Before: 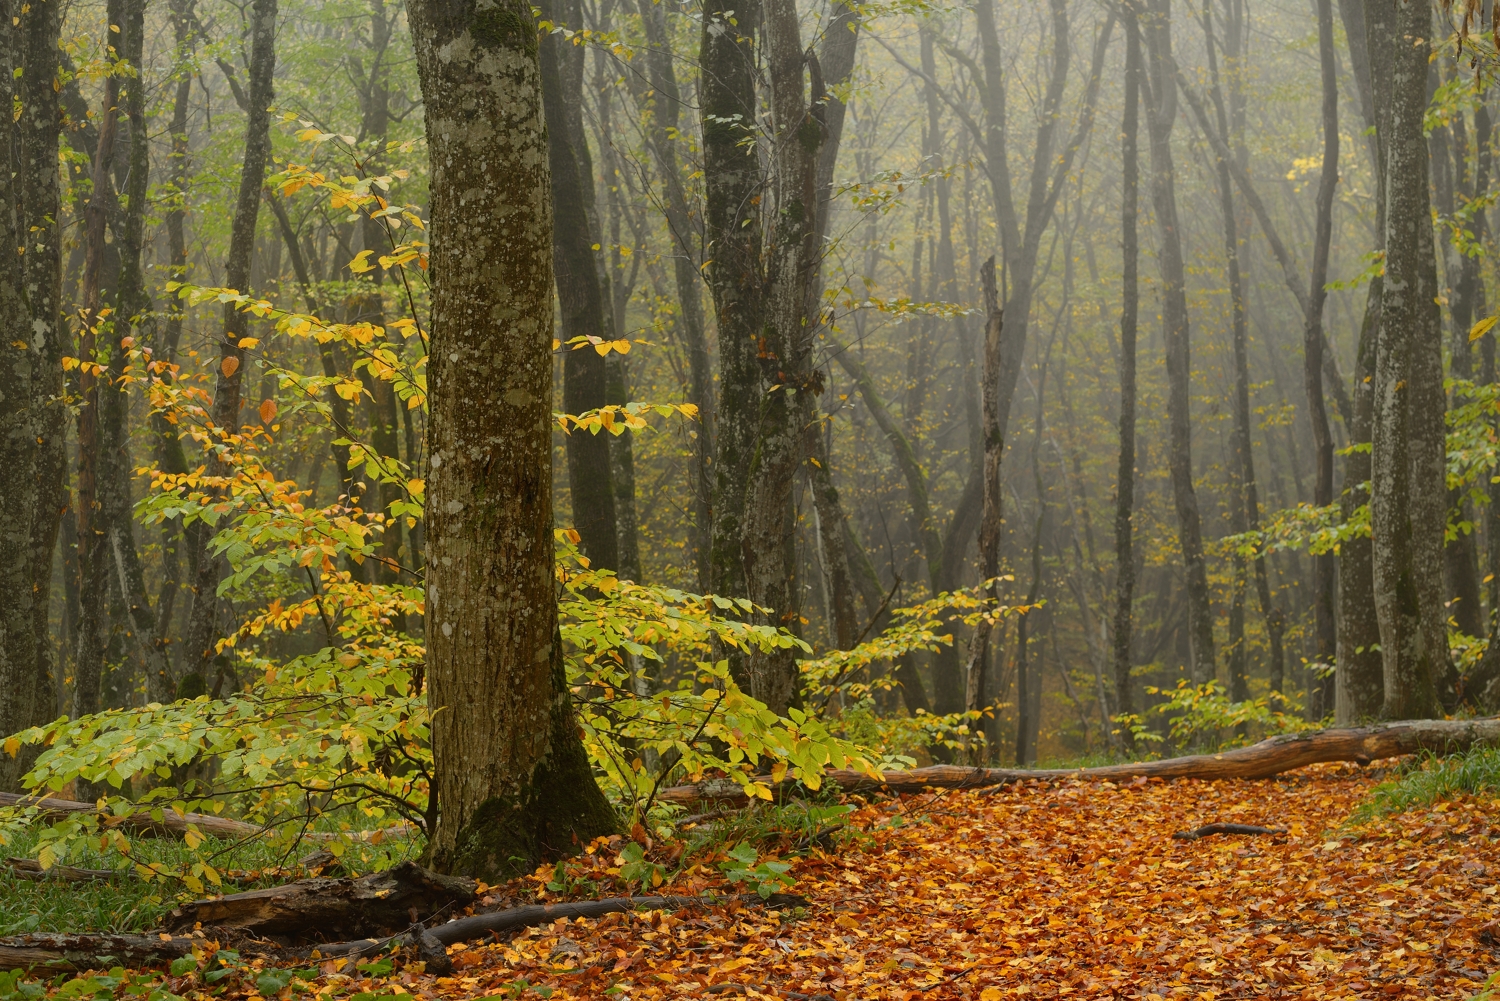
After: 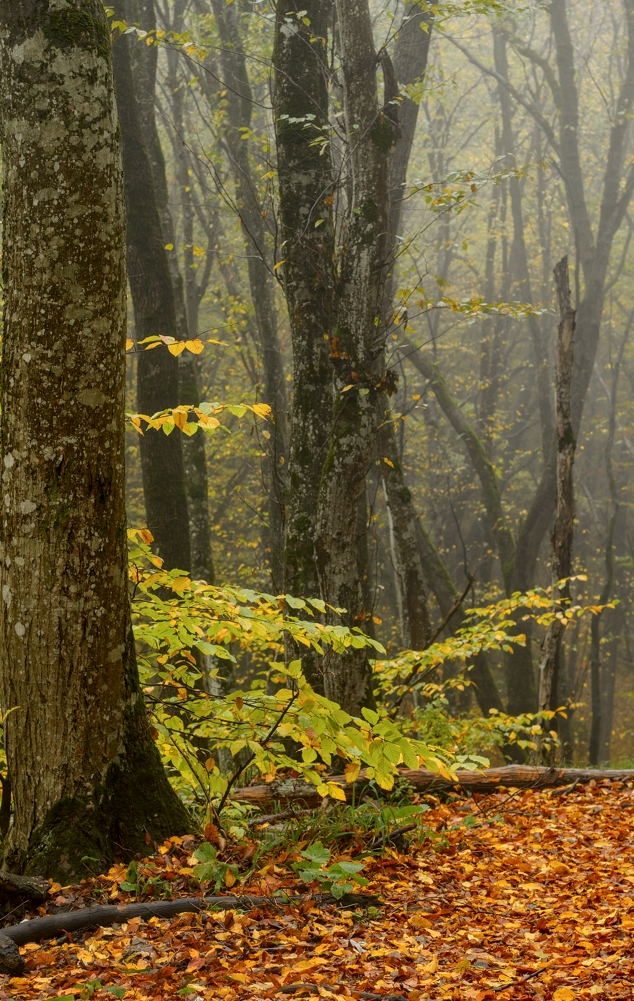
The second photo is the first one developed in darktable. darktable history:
local contrast: on, module defaults
crop: left 28.47%, right 29.215%
